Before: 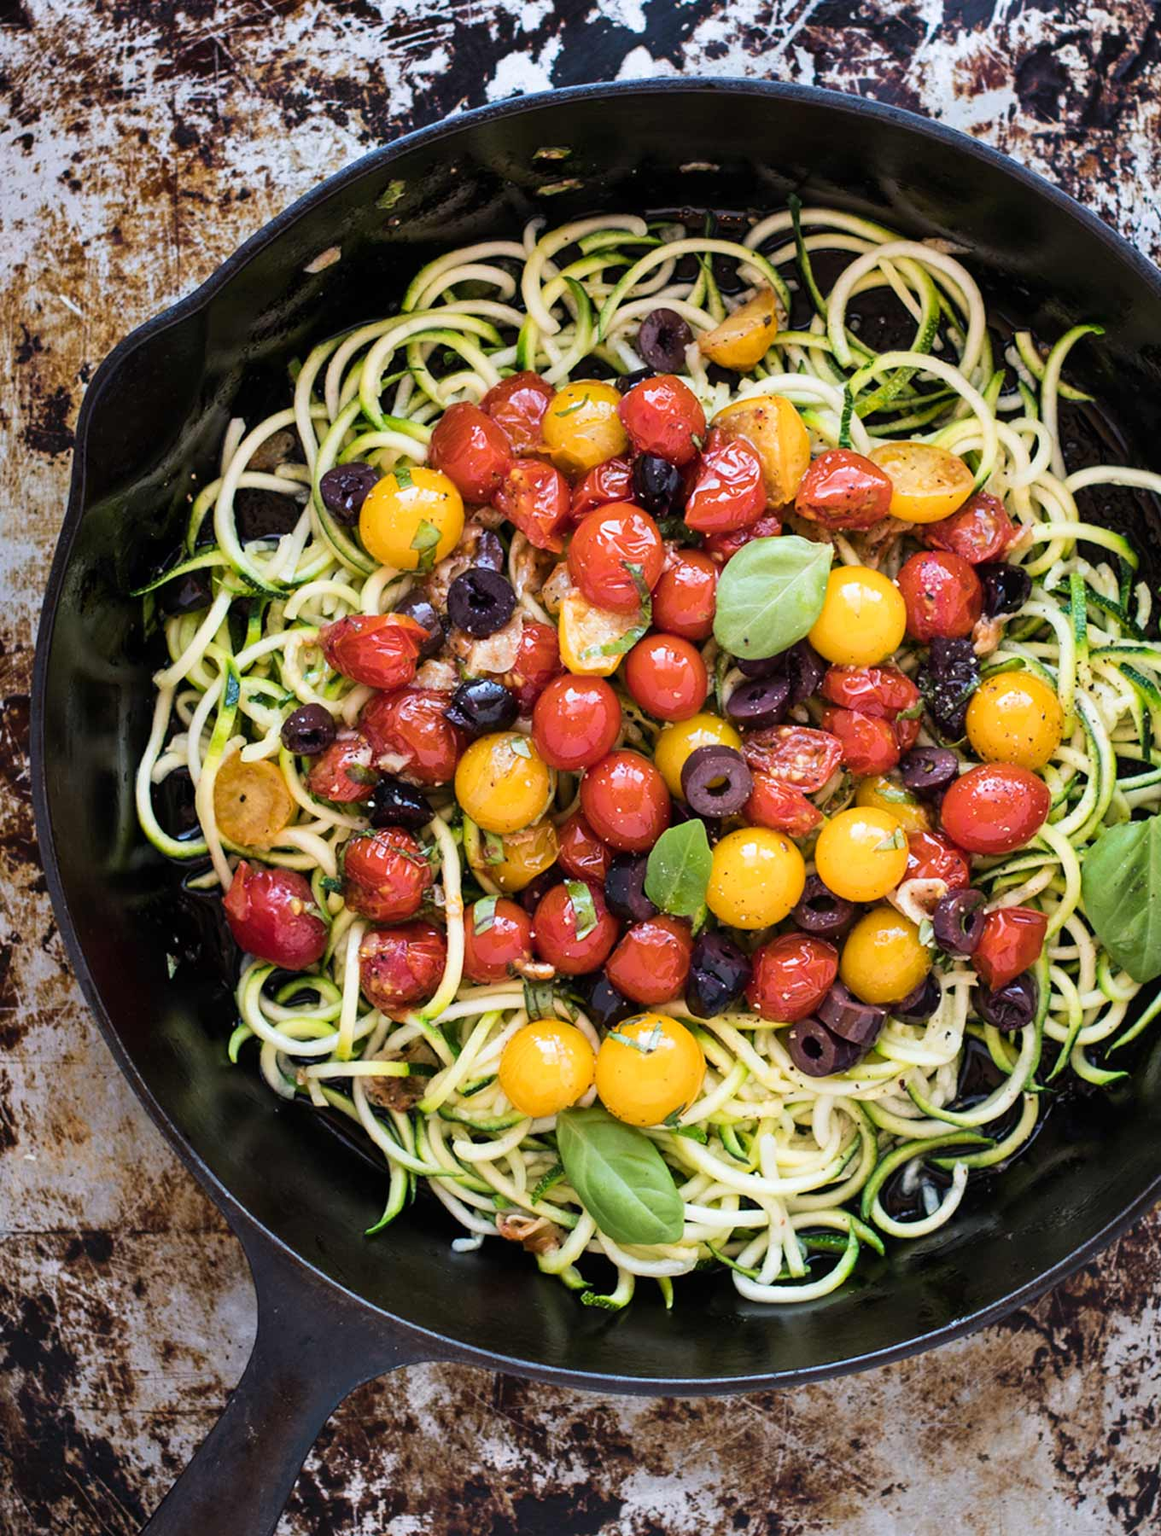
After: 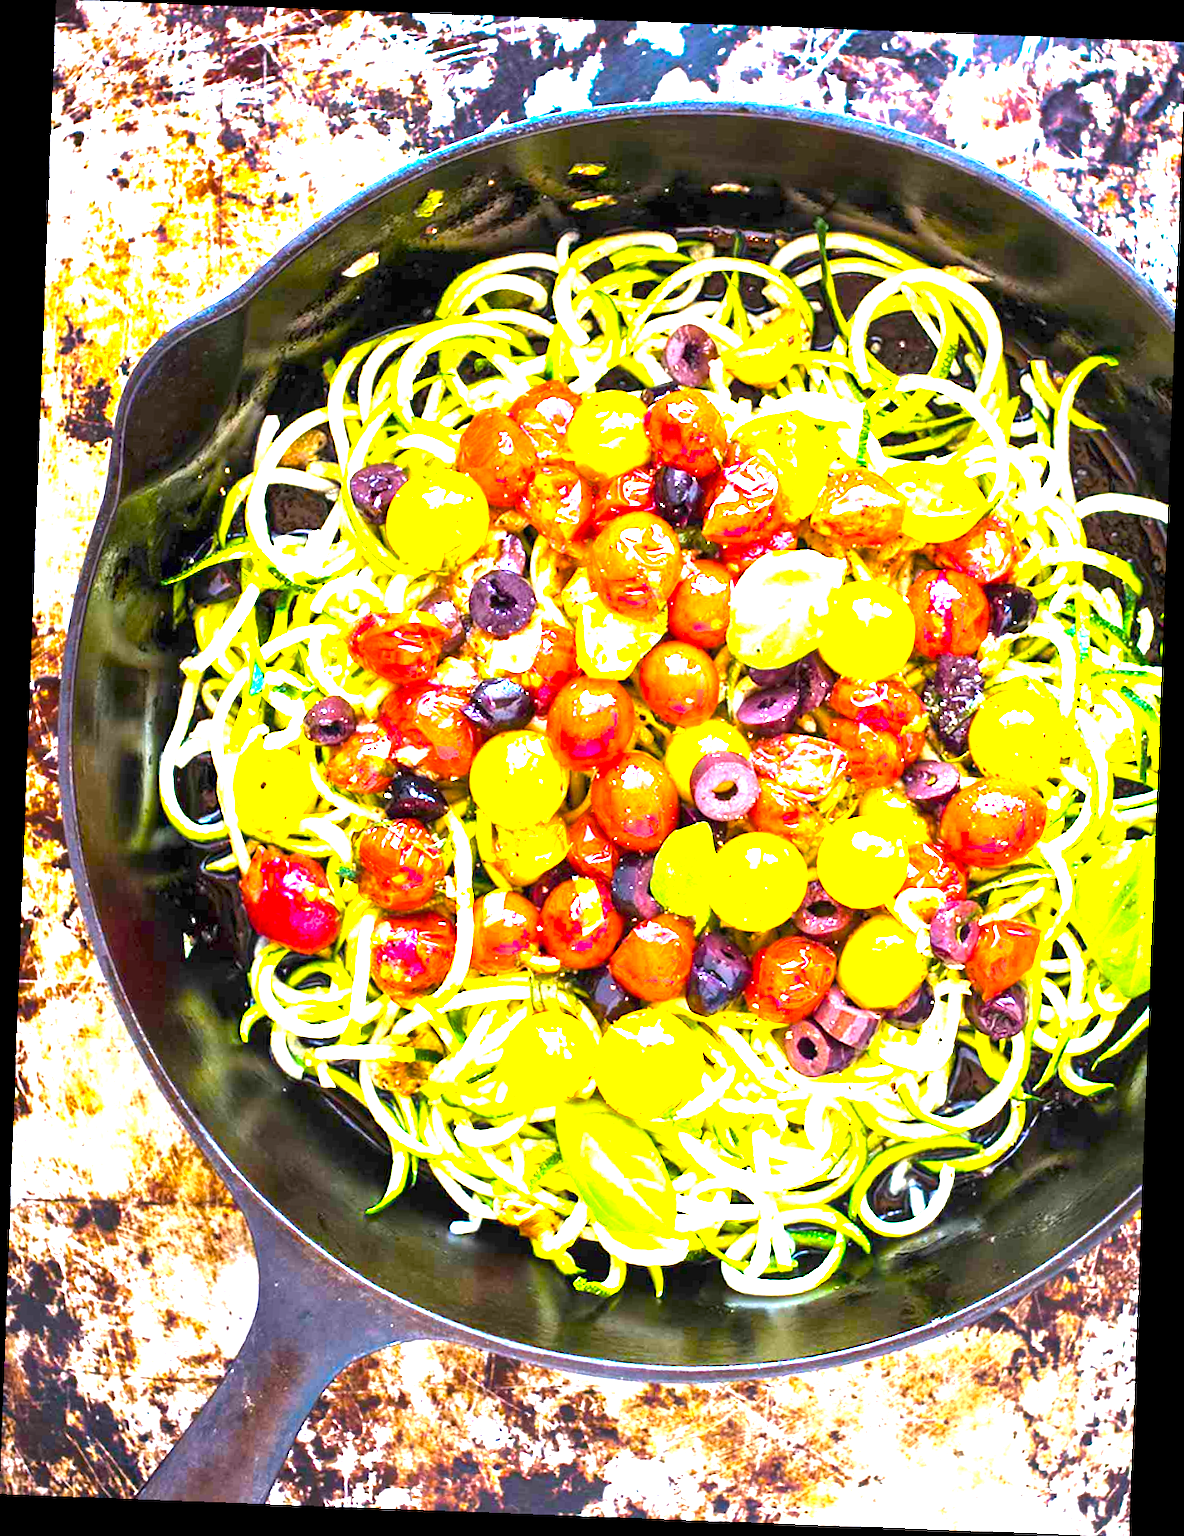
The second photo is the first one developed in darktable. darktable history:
rotate and perspective: rotation 2.17°, automatic cropping off
exposure: exposure 2.25 EV, compensate highlight preservation false
color balance rgb: linear chroma grading › global chroma 20%, perceptual saturation grading › global saturation 25%, perceptual brilliance grading › global brilliance 20%, global vibrance 20%
